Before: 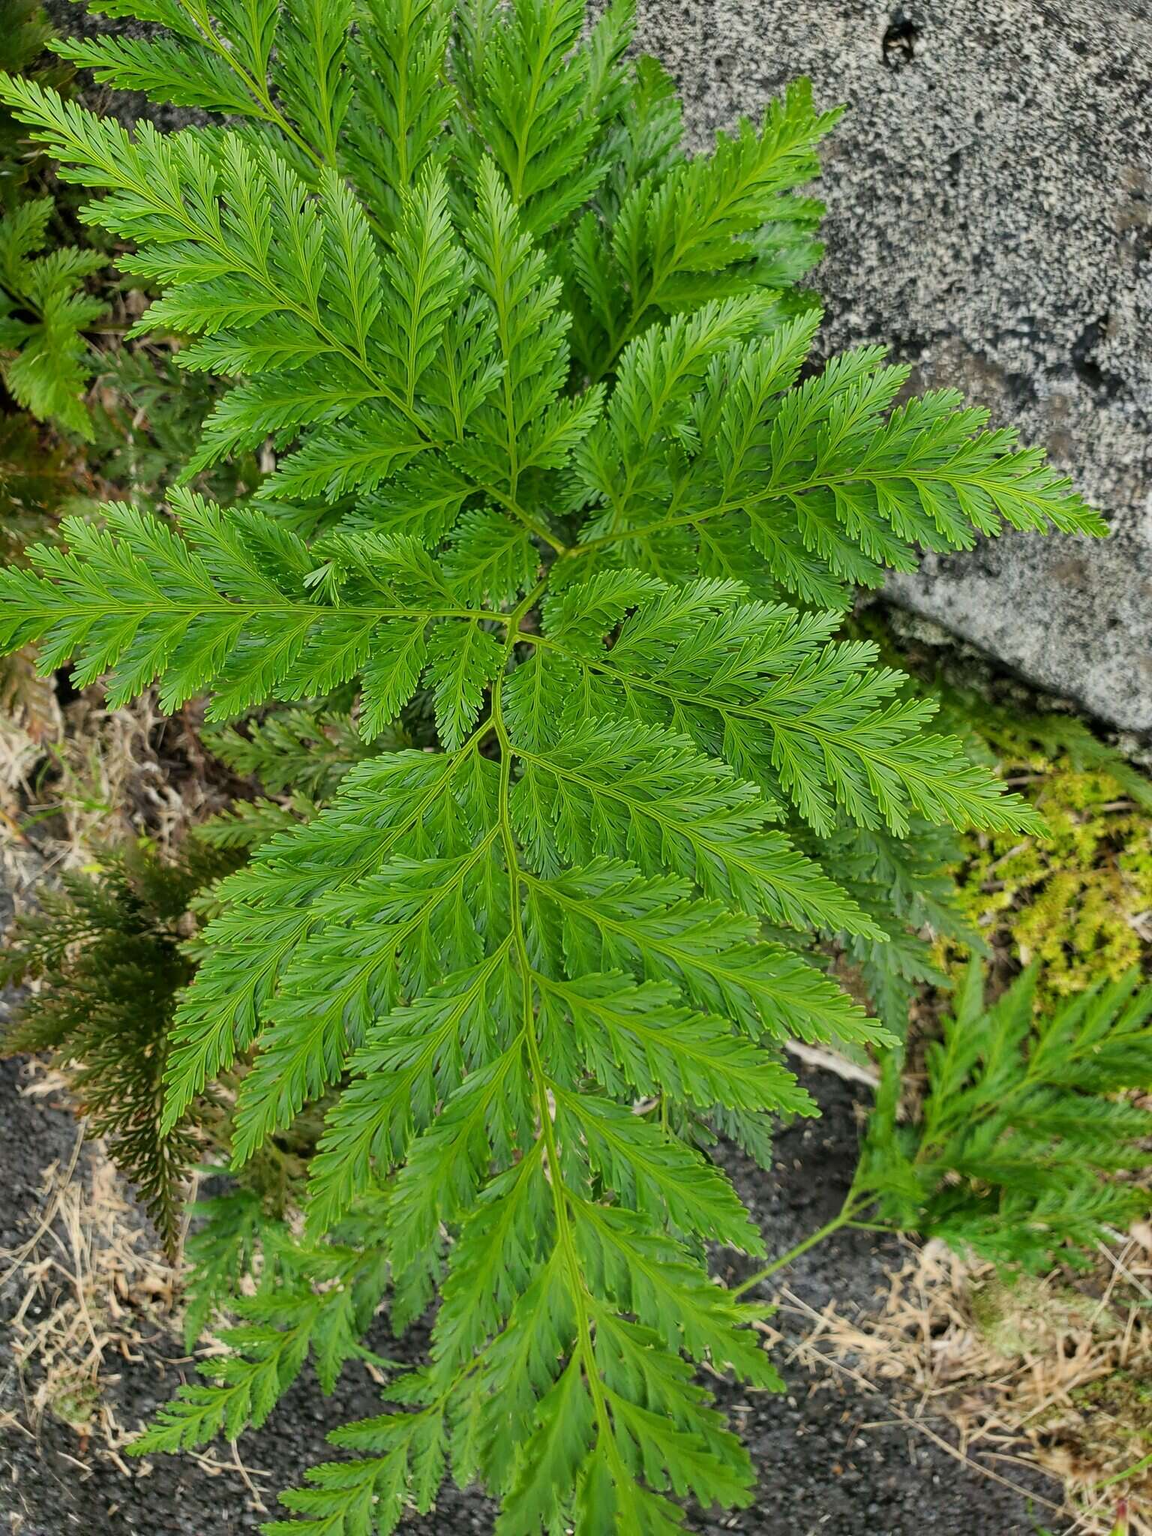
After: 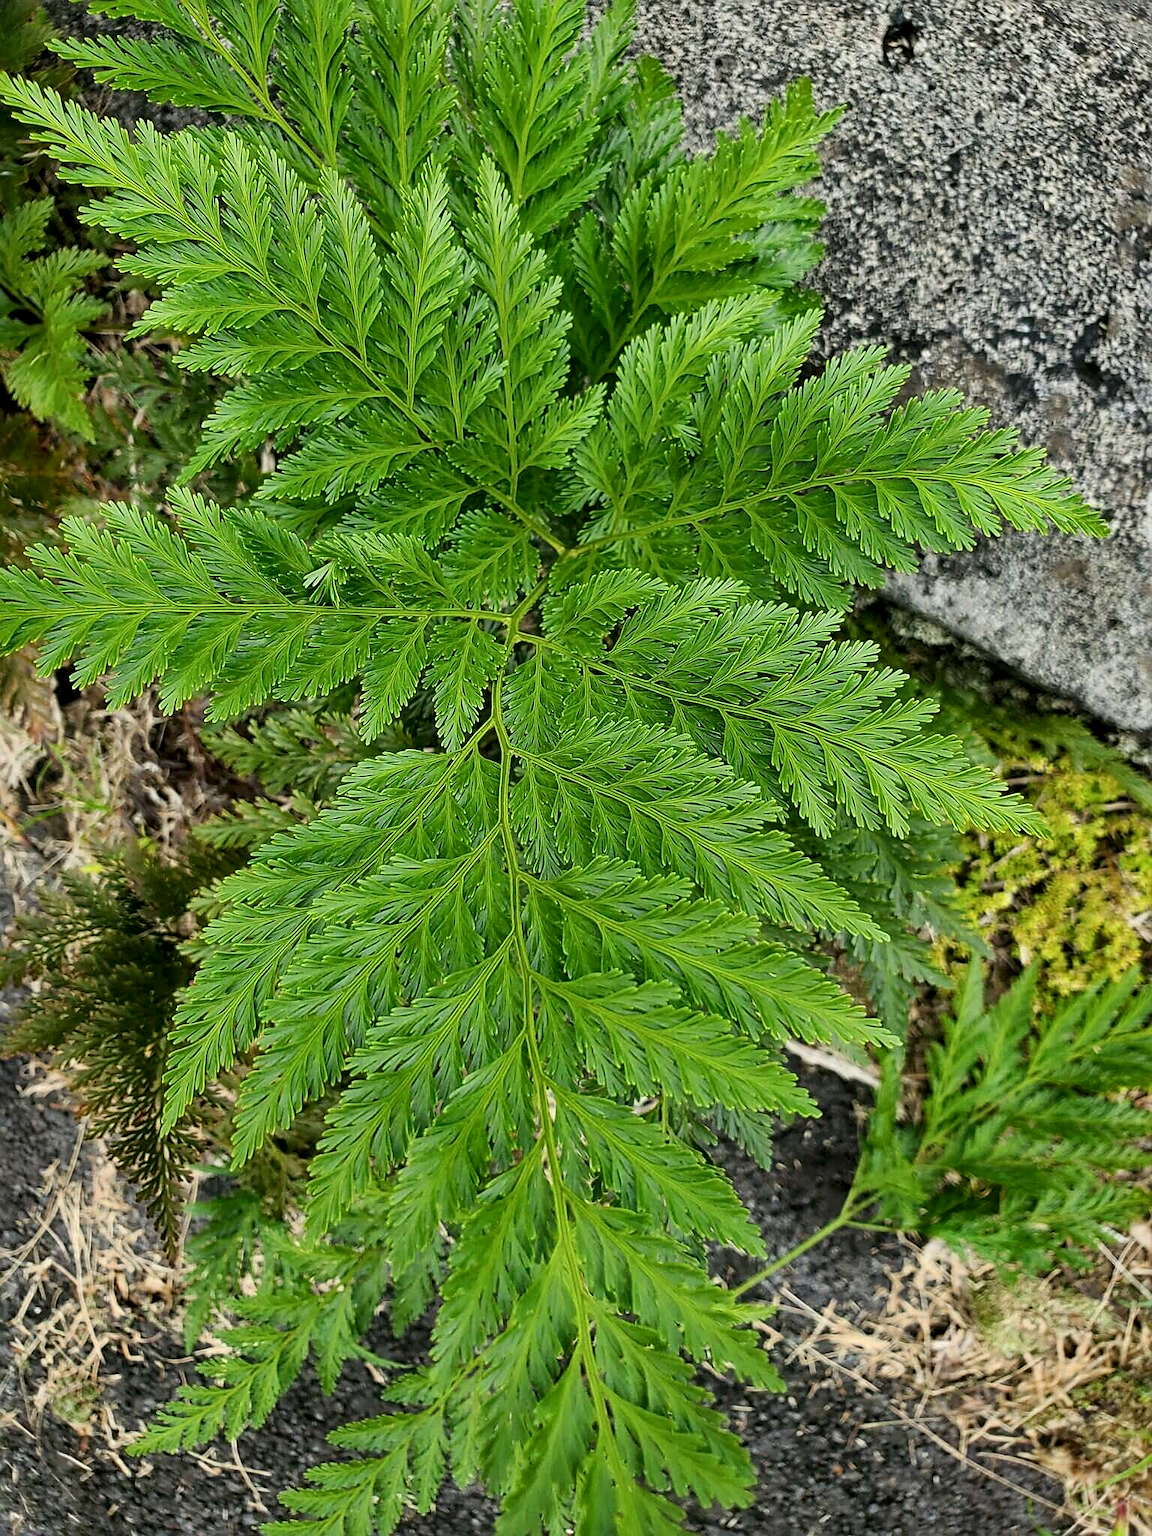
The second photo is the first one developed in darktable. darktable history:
local contrast: mode bilateral grid, contrast 19, coarseness 99, detail 150%, midtone range 0.2
sharpen: on, module defaults
